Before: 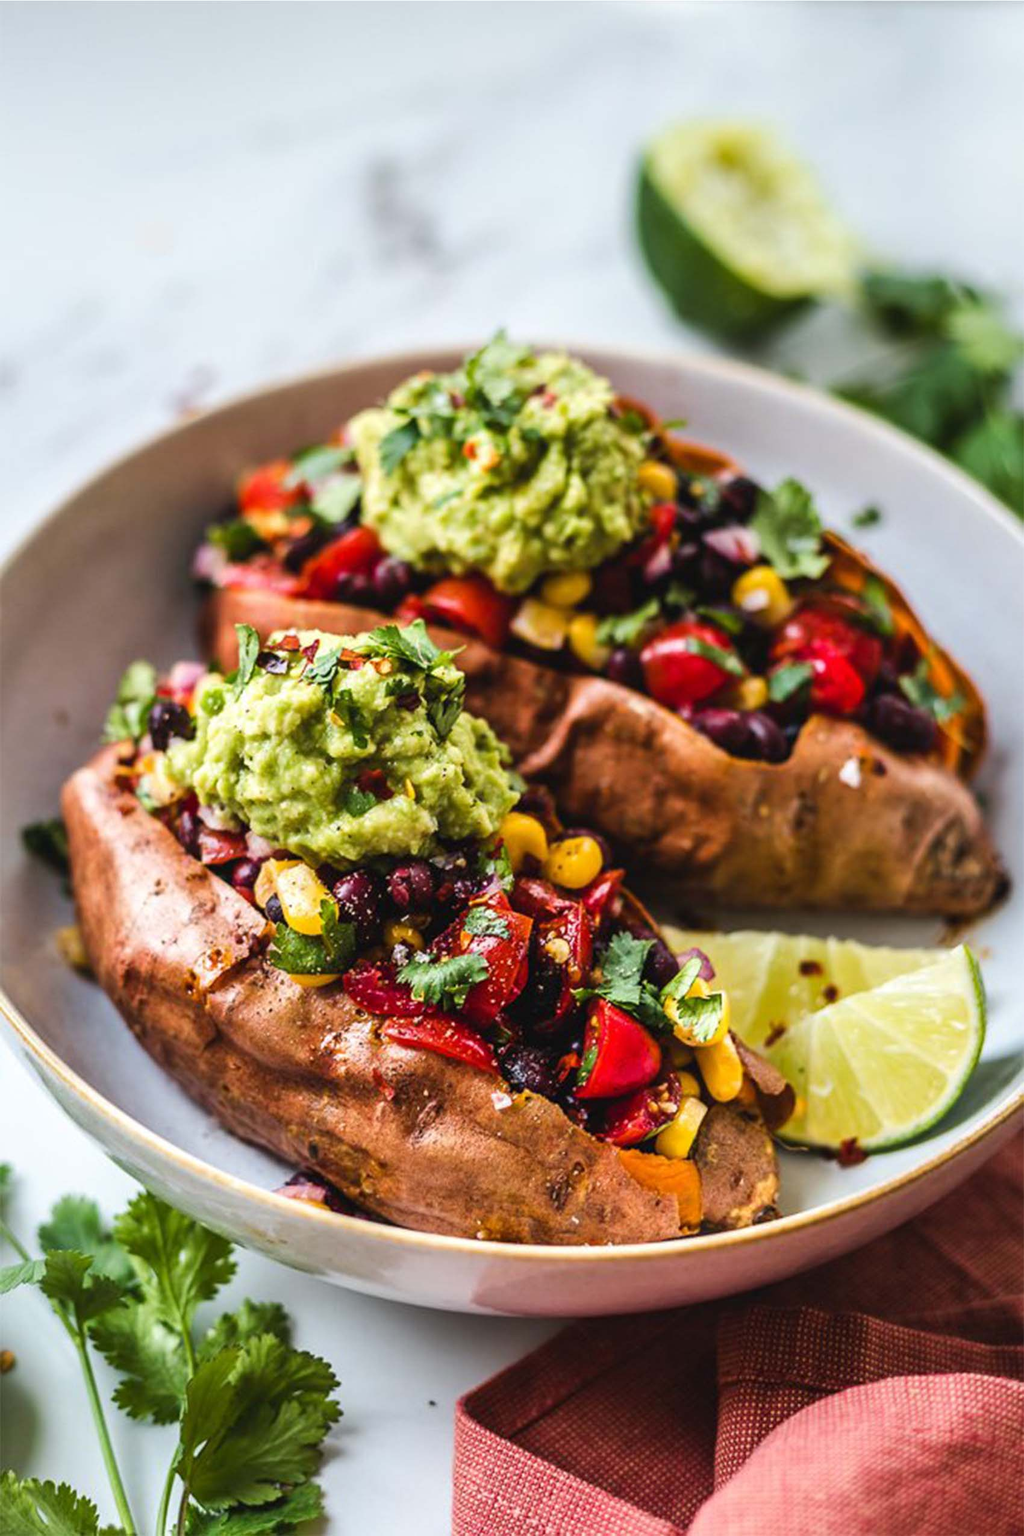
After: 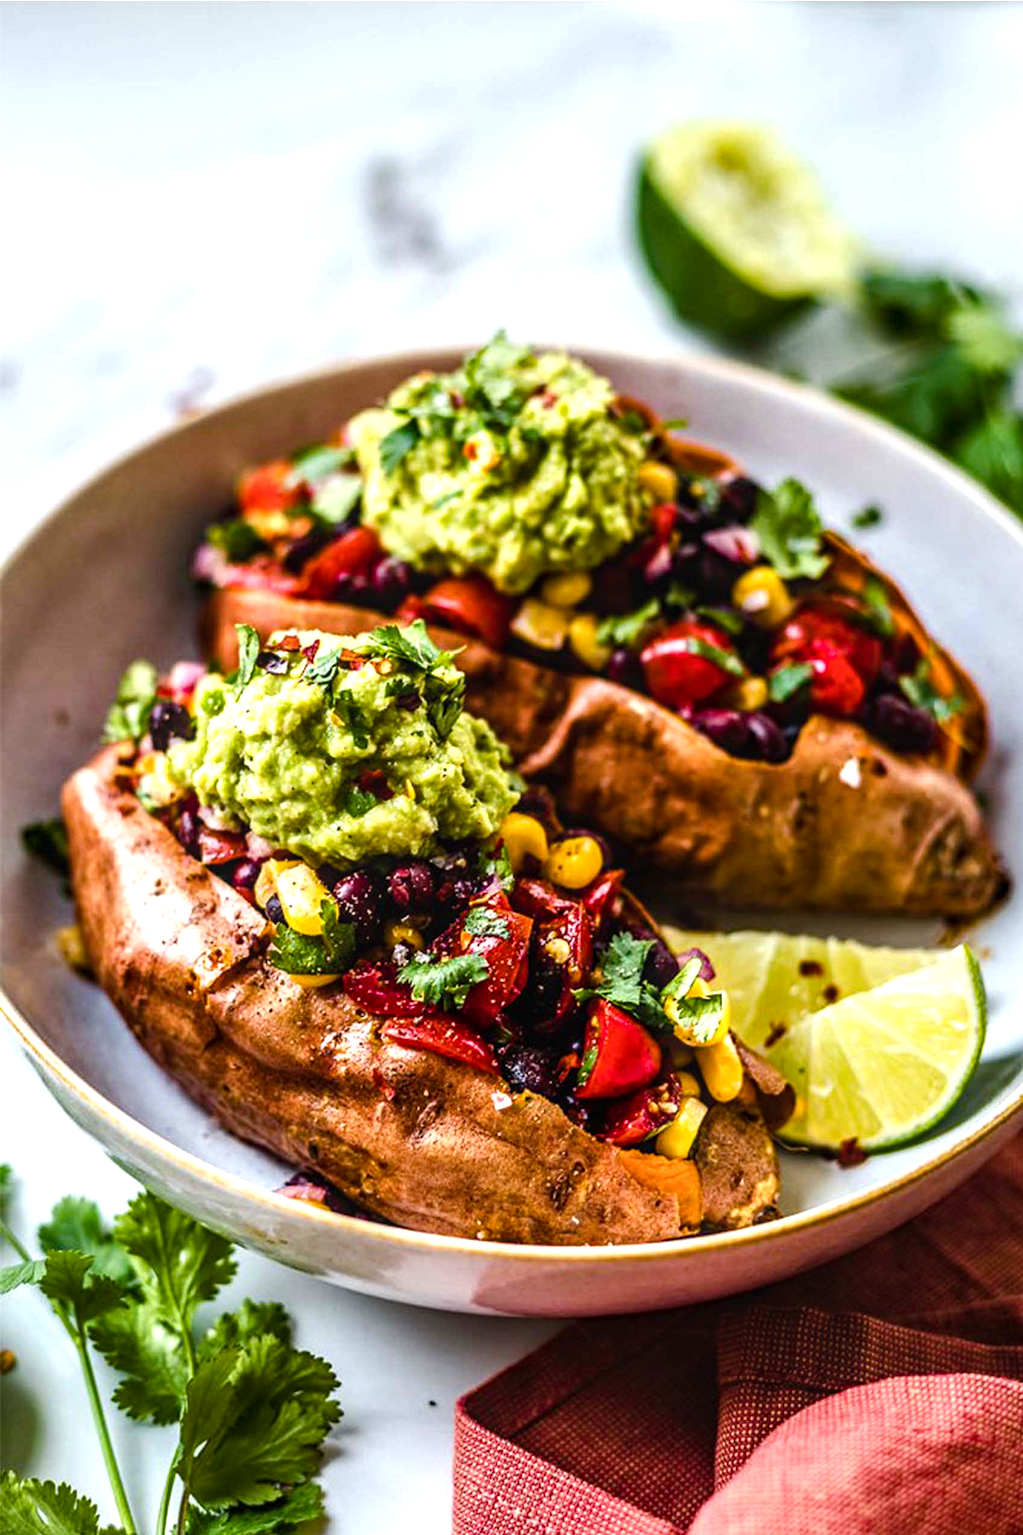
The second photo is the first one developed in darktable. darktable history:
local contrast: on, module defaults
color balance rgb: shadows lift › luminance -20%, power › hue 72.24°, highlights gain › luminance 15%, global offset › hue 171.6°, perceptual saturation grading › highlights -15%, perceptual saturation grading › shadows 25%, global vibrance 30%, contrast 10%
haze removal: strength 0.29, distance 0.25, compatibility mode true, adaptive false
